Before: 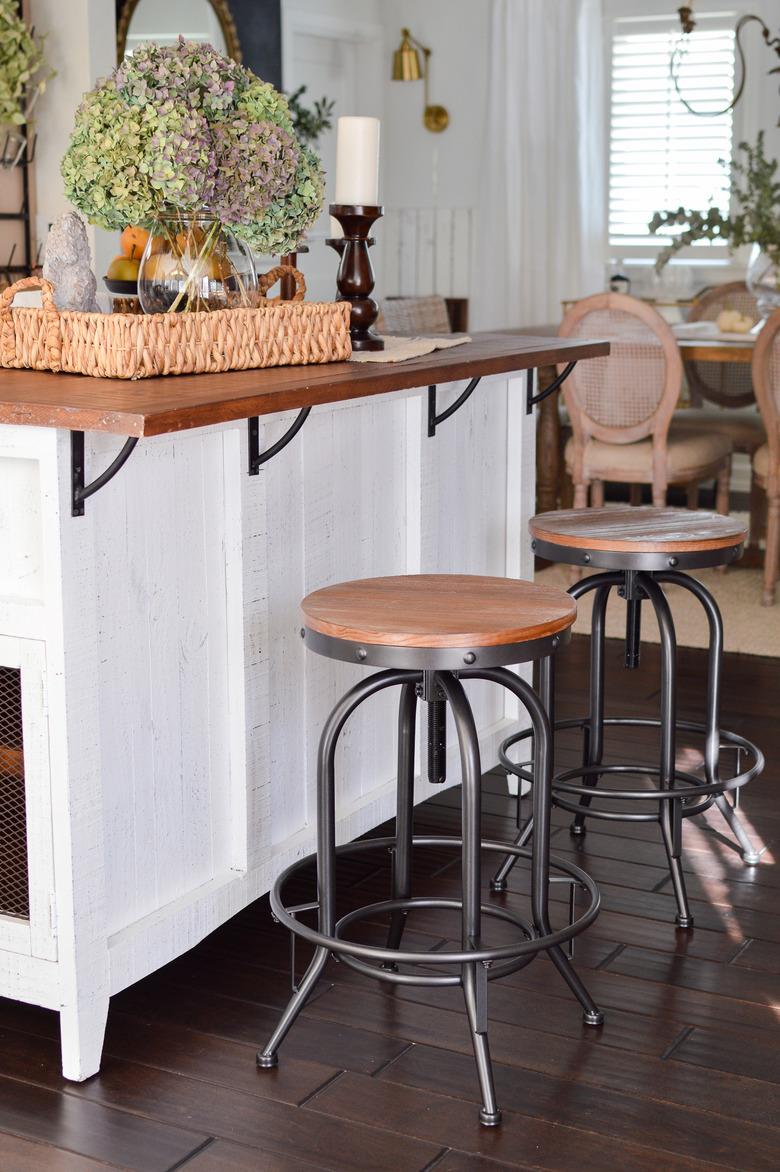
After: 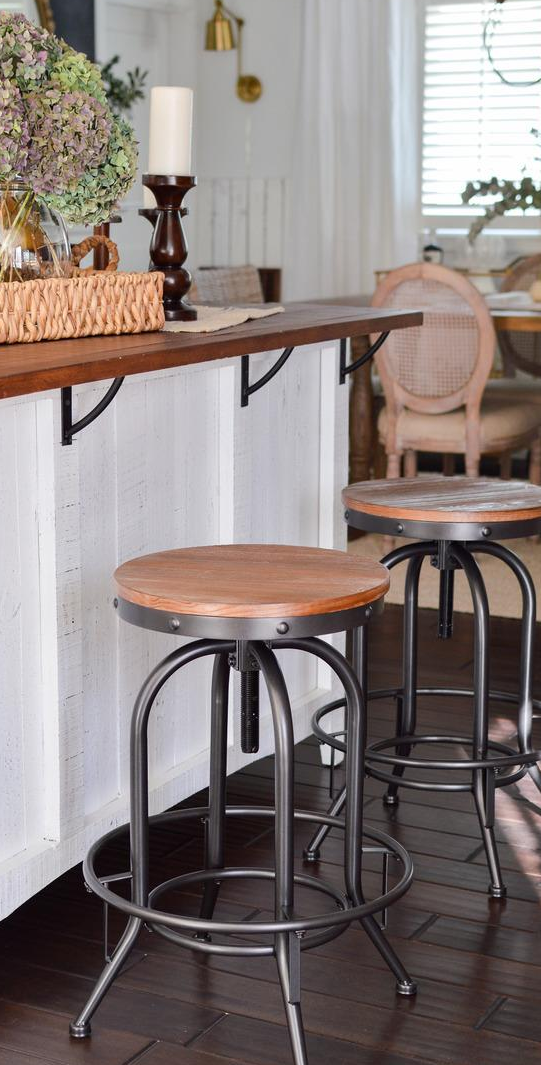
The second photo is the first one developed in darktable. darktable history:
crop and rotate: left 24.085%, top 2.68%, right 6.461%, bottom 6.393%
